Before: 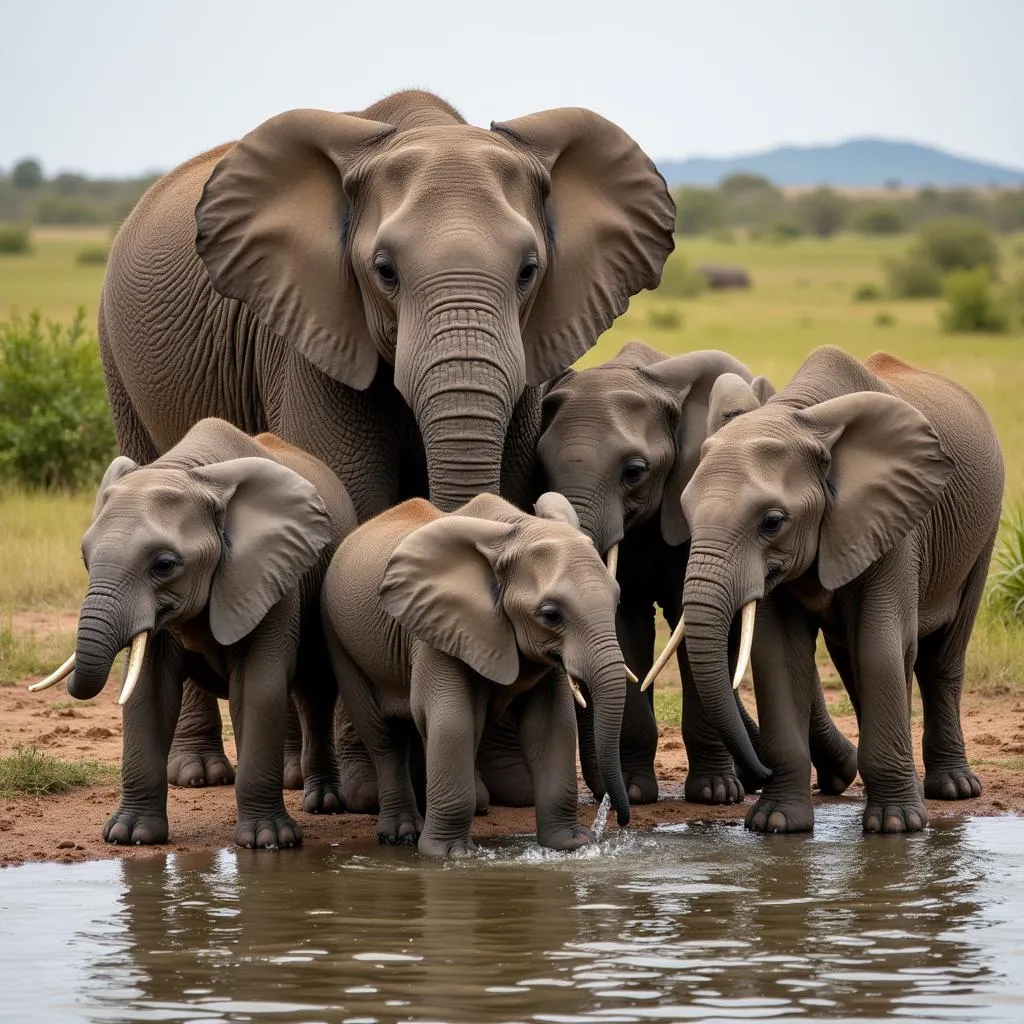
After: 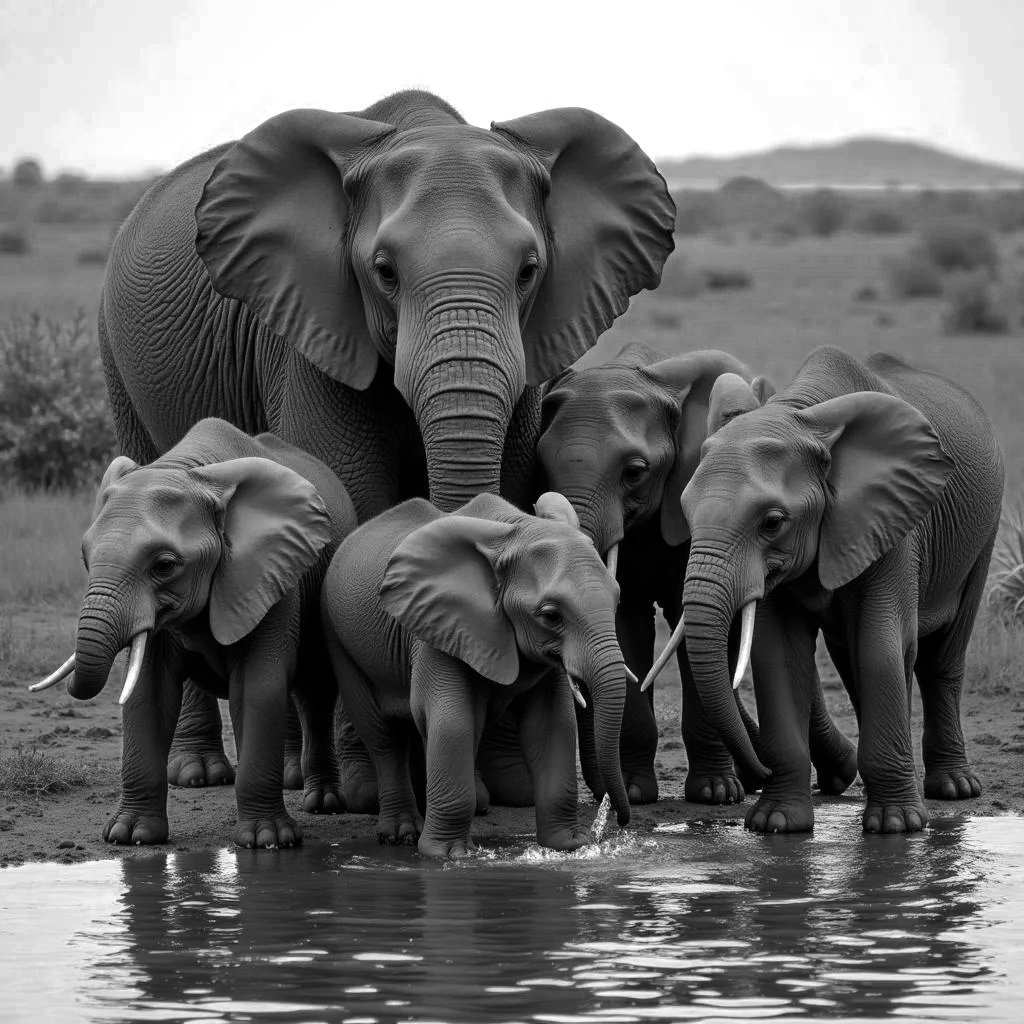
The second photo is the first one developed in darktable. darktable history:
color zones: curves: ch0 [(0.002, 0.429) (0.121, 0.212) (0.198, 0.113) (0.276, 0.344) (0.331, 0.541) (0.41, 0.56) (0.482, 0.289) (0.619, 0.227) (0.721, 0.18) (0.821, 0.435) (0.928, 0.555) (1, 0.587)]; ch1 [(0, 0) (0.143, 0) (0.286, 0) (0.429, 0) (0.571, 0) (0.714, 0) (0.857, 0)]
tone equalizer: -8 EV -0.453 EV, -7 EV -0.387 EV, -6 EV -0.367 EV, -5 EV -0.204 EV, -3 EV 0.22 EV, -2 EV 0.328 EV, -1 EV 0.384 EV, +0 EV 0.444 EV, edges refinement/feathering 500, mask exposure compensation -1.57 EV, preserve details no
